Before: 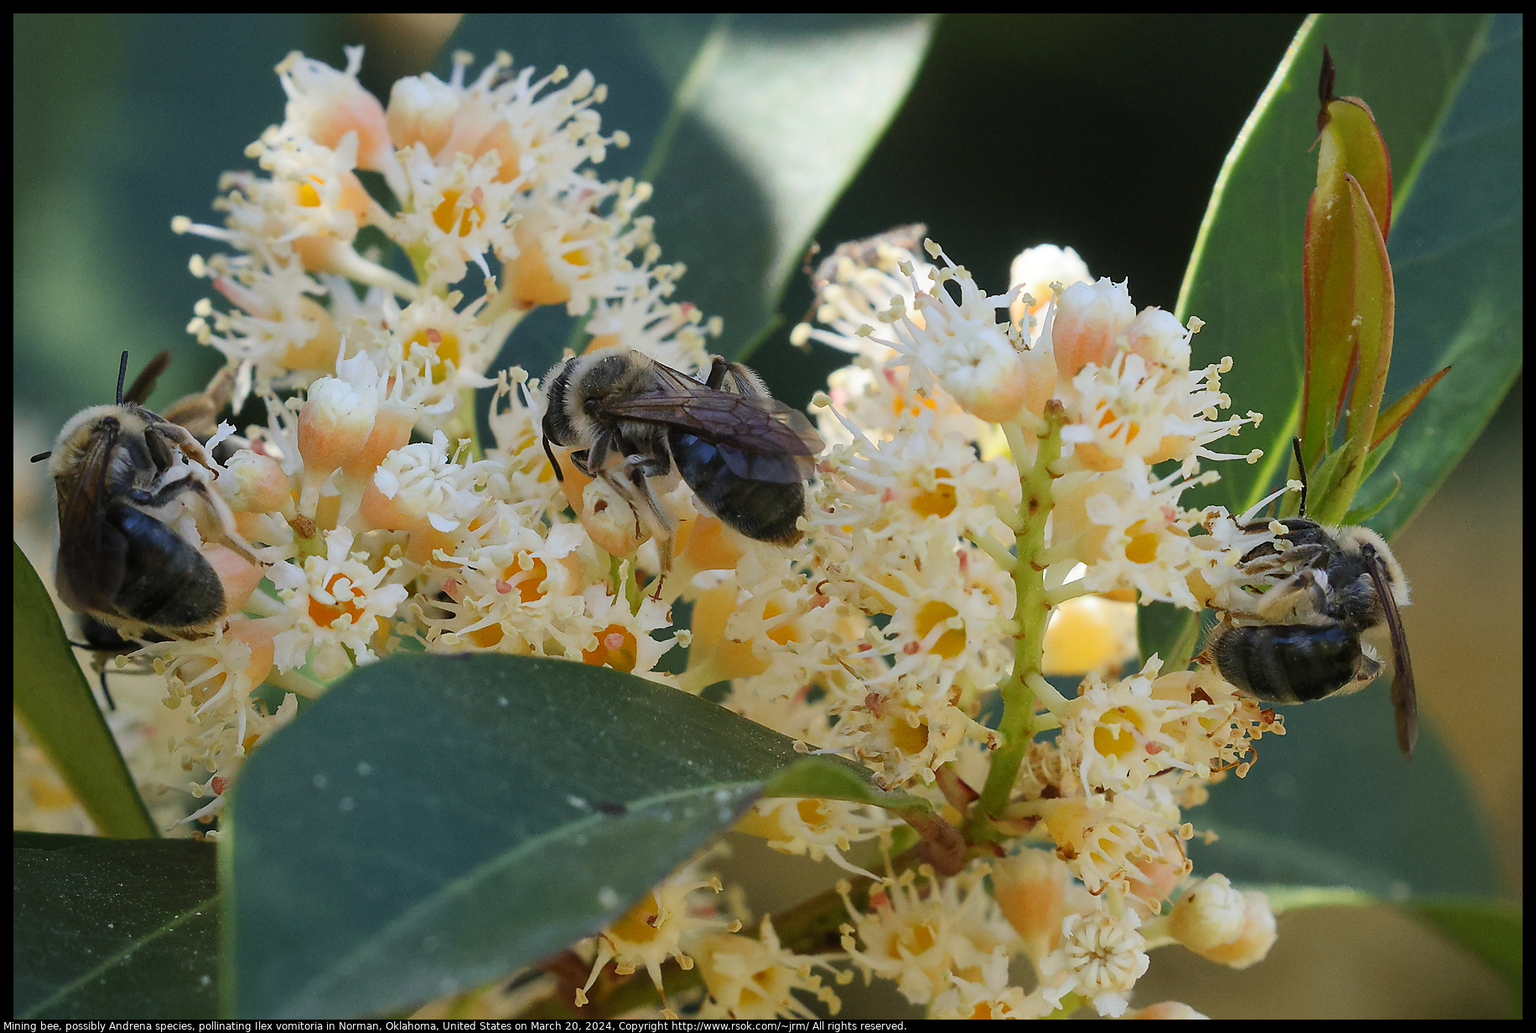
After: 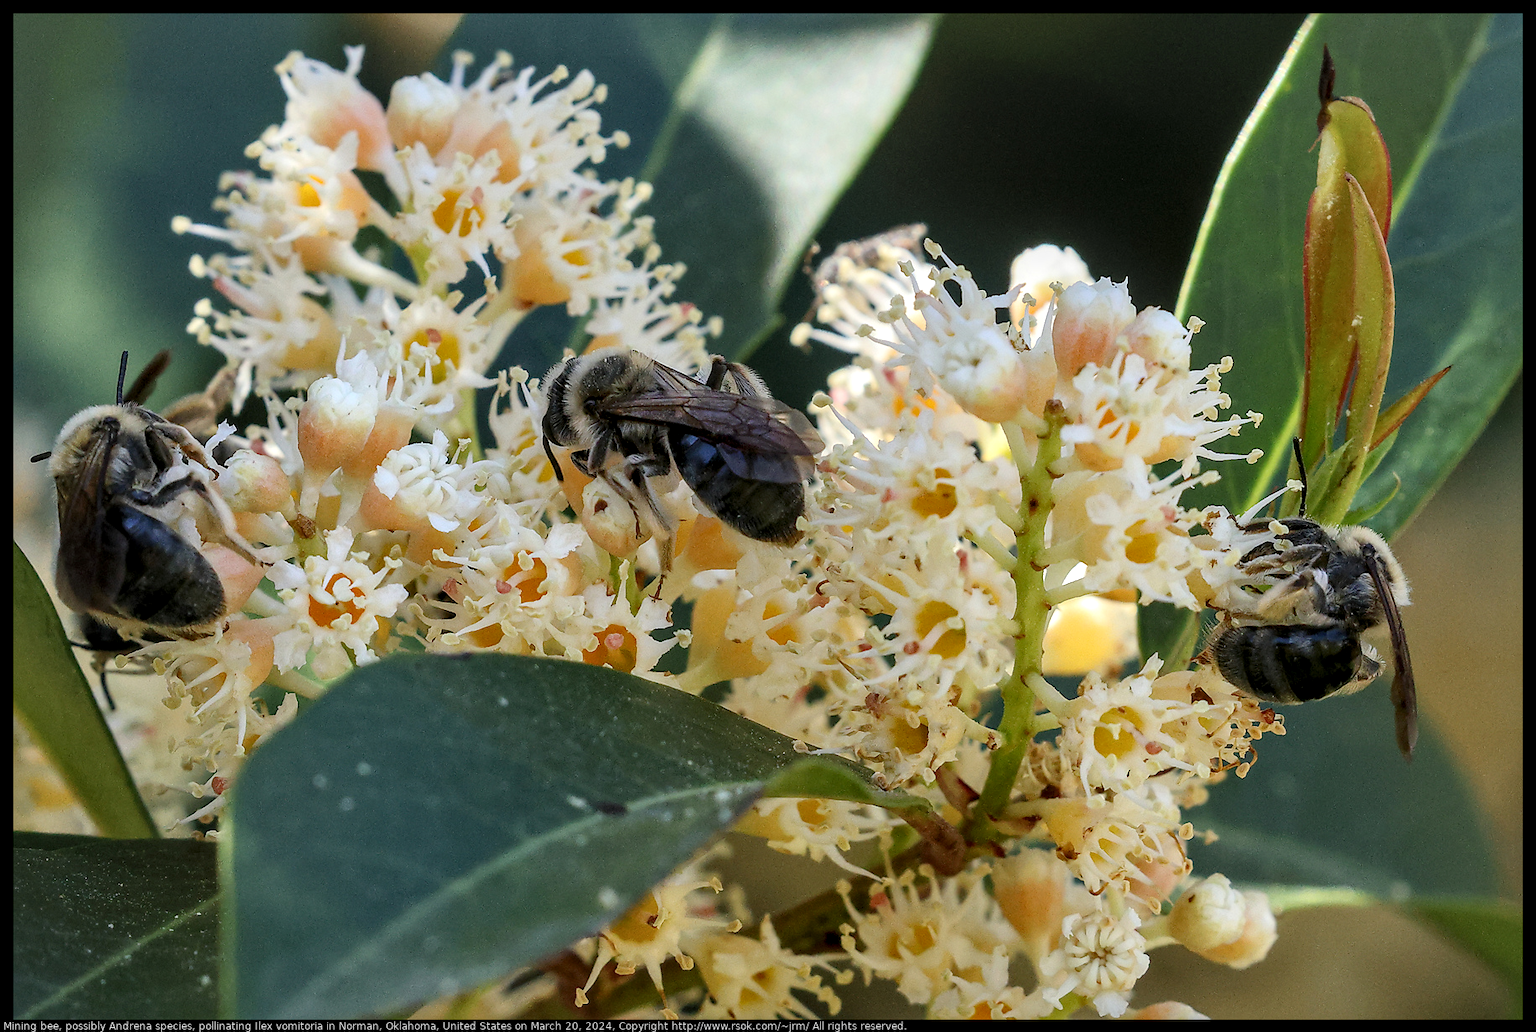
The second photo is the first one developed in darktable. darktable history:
levels: levels [0, 0.499, 1]
local contrast: detail 150%
